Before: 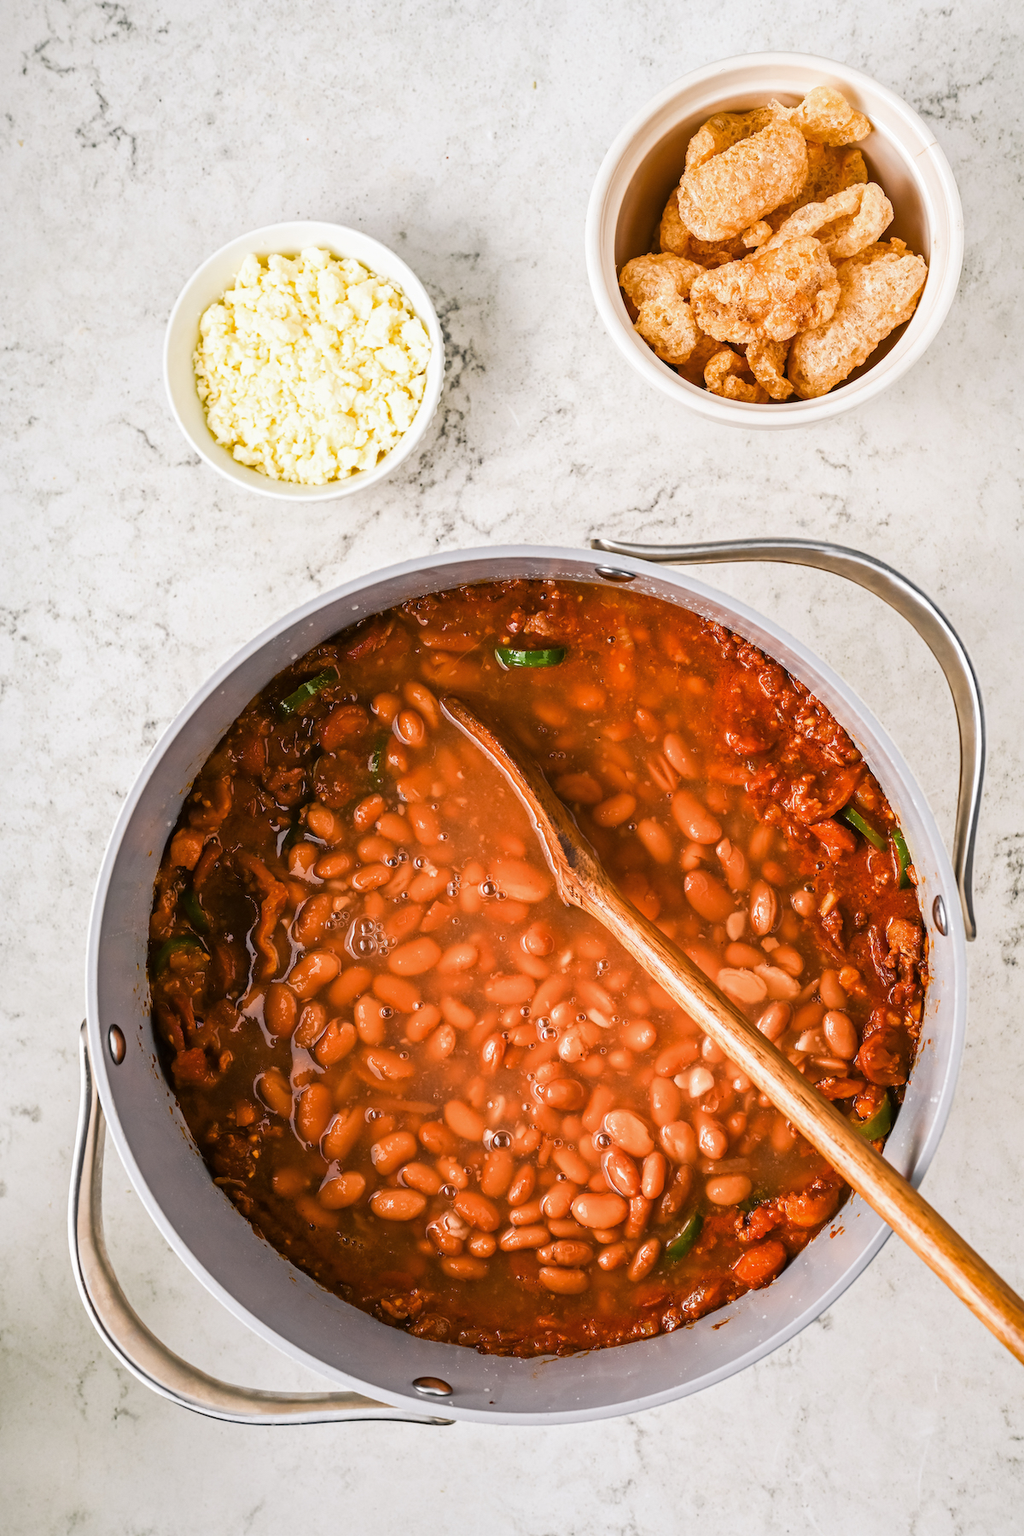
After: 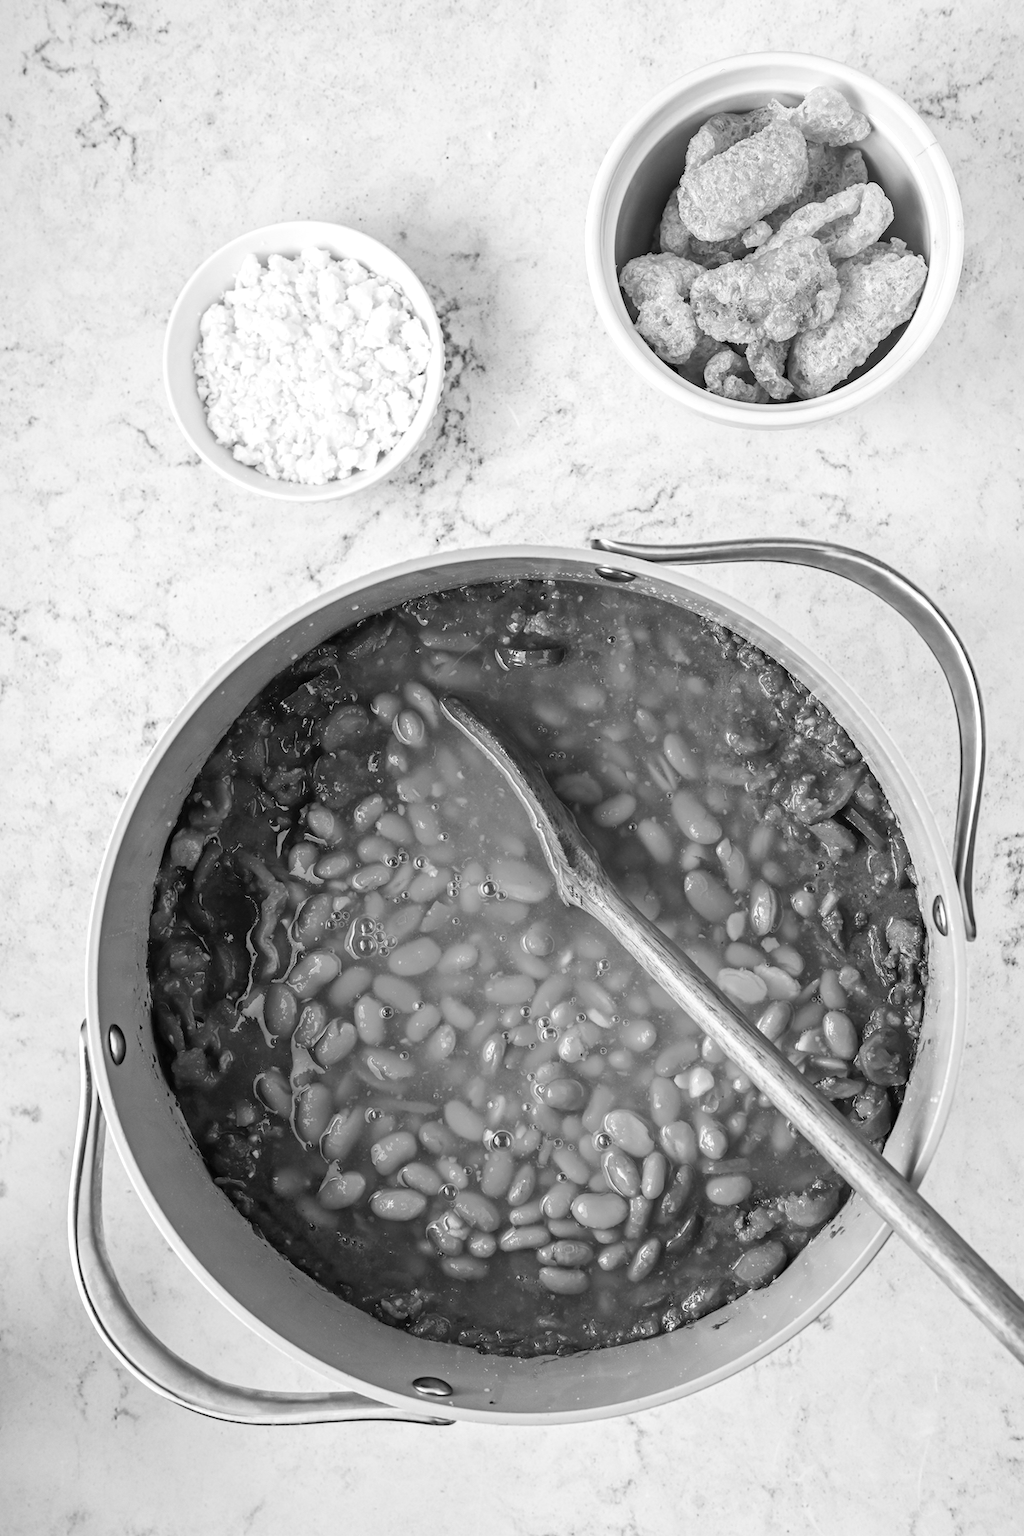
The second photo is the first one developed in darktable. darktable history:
exposure: exposure 0.127 EV, compensate highlight preservation false
white balance: red 0.984, blue 1.059
monochrome: on, module defaults
